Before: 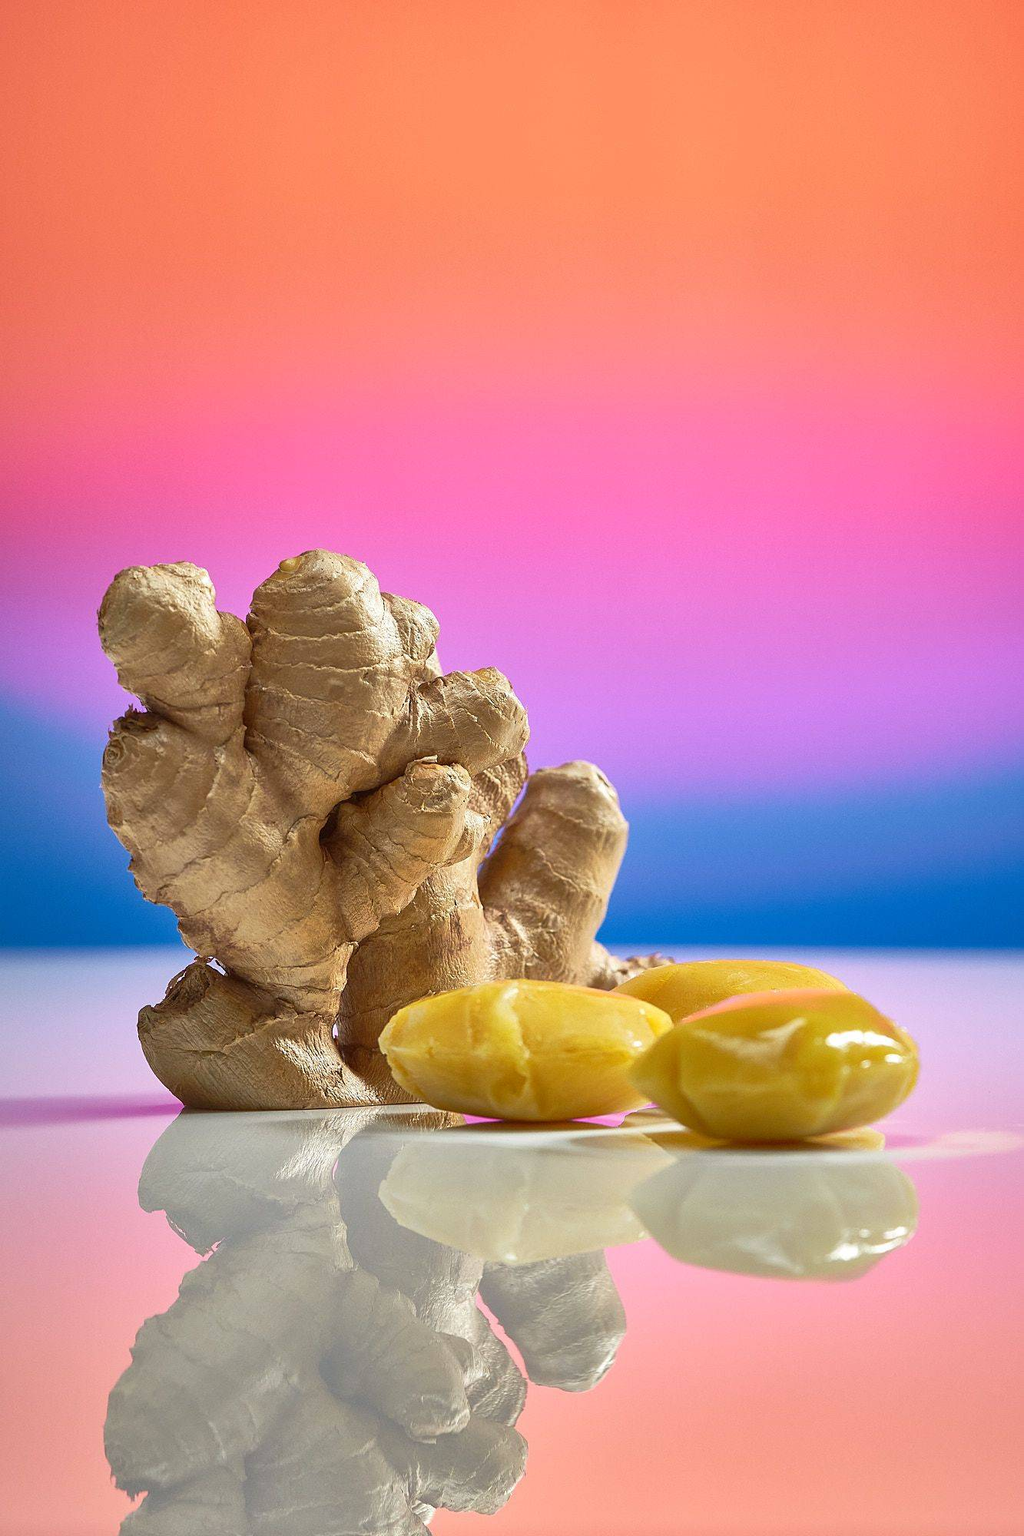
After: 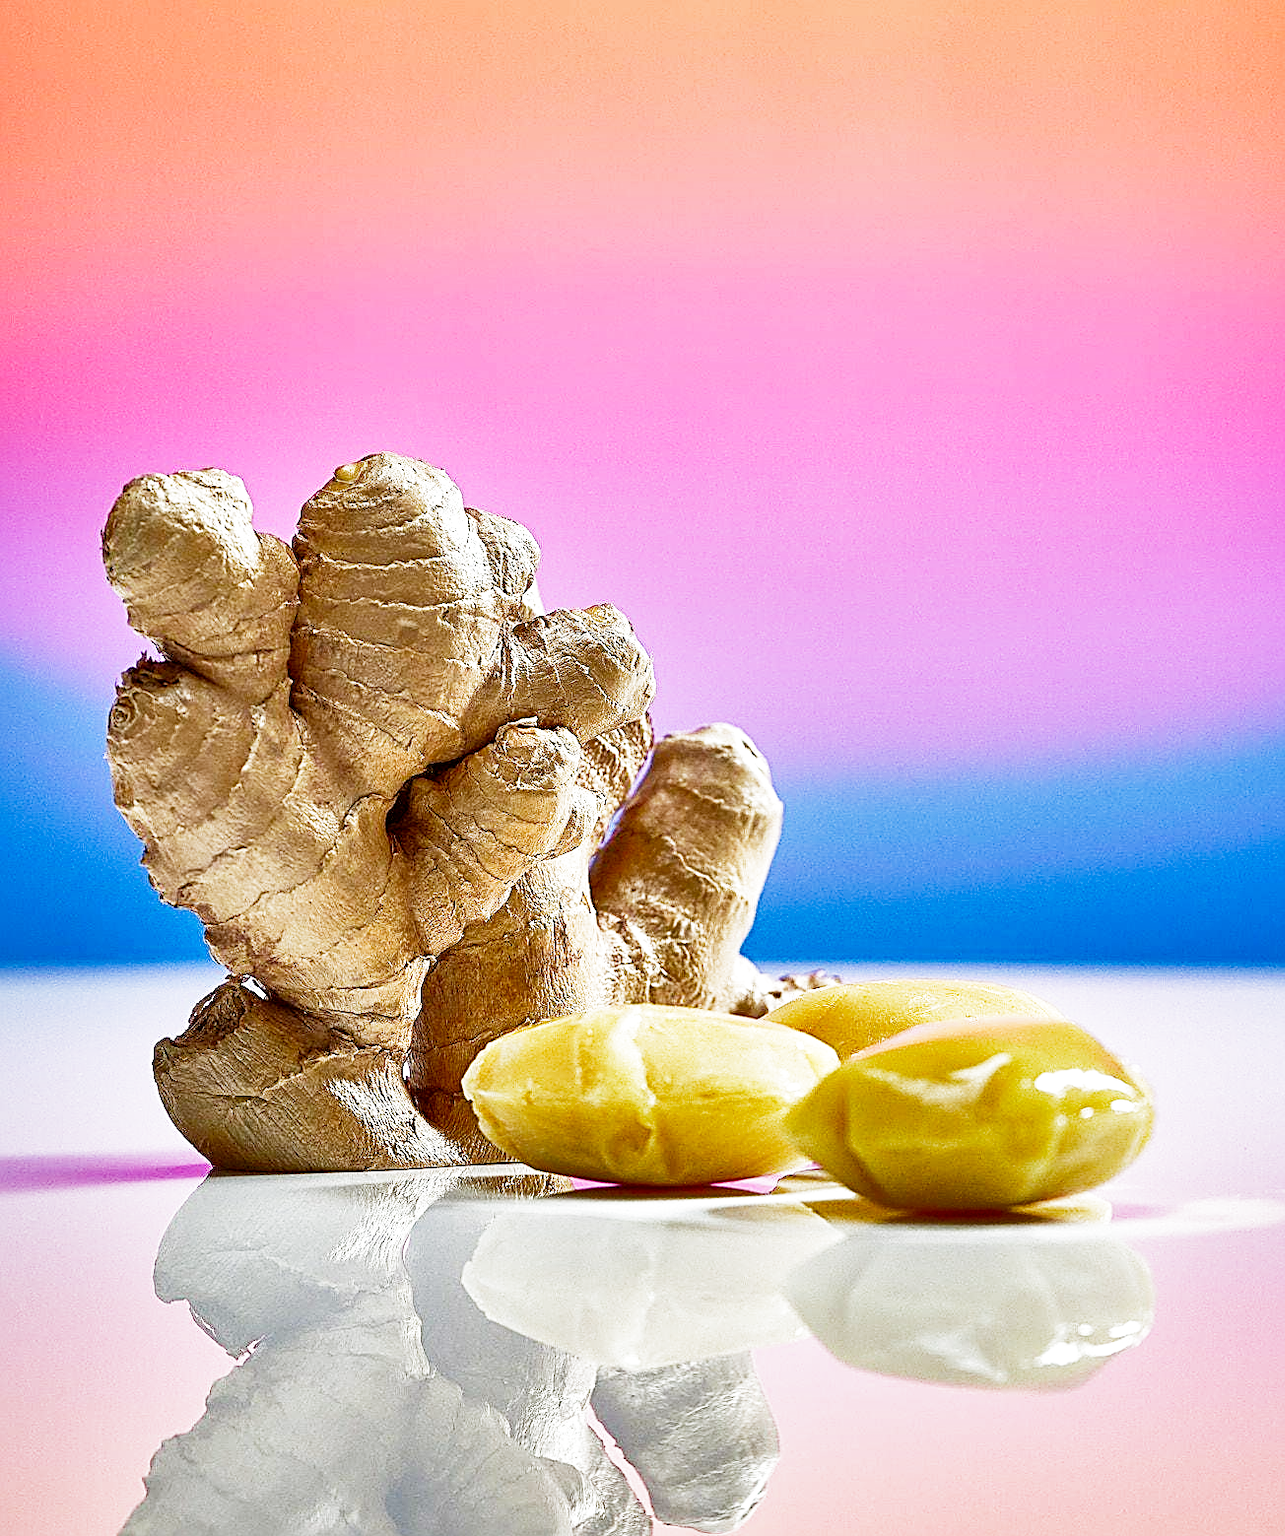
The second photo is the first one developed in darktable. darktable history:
crop and rotate: left 1.814%, top 12.818%, right 0.25%, bottom 9.225%
sharpen: radius 2.817, amount 0.715
tone equalizer: on, module defaults
filmic rgb: middle gray luminance 10%, black relative exposure -8.61 EV, white relative exposure 3.3 EV, threshold 6 EV, target black luminance 0%, hardness 5.2, latitude 44.69%, contrast 1.302, highlights saturation mix 5%, shadows ↔ highlights balance 24.64%, add noise in highlights 0, preserve chrominance no, color science v3 (2019), use custom middle-gray values true, iterations of high-quality reconstruction 0, contrast in highlights soft, enable highlight reconstruction true
shadows and highlights: soften with gaussian
white balance: red 0.967, blue 1.049
